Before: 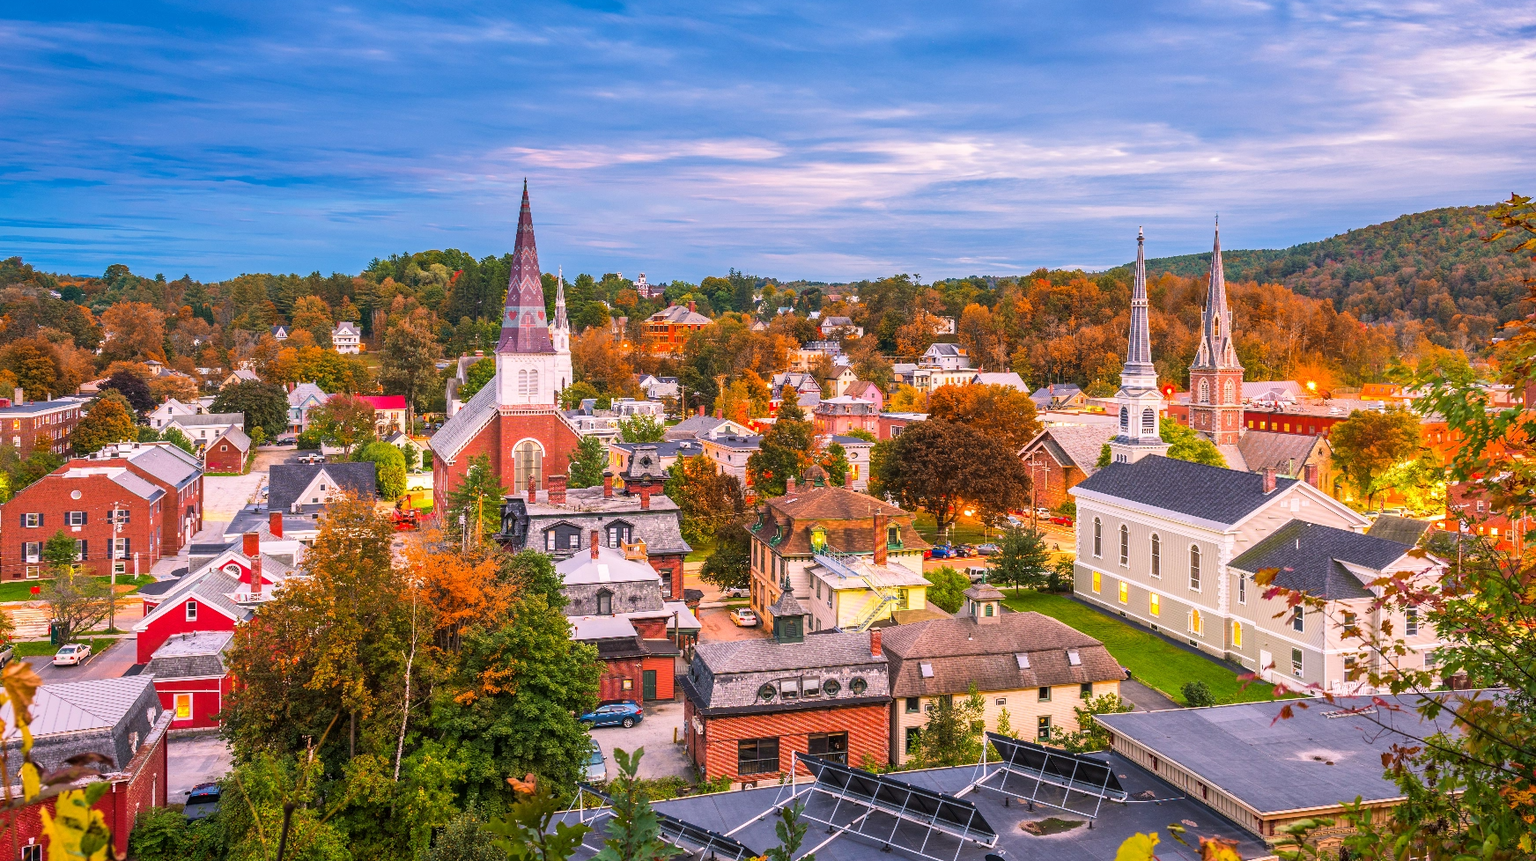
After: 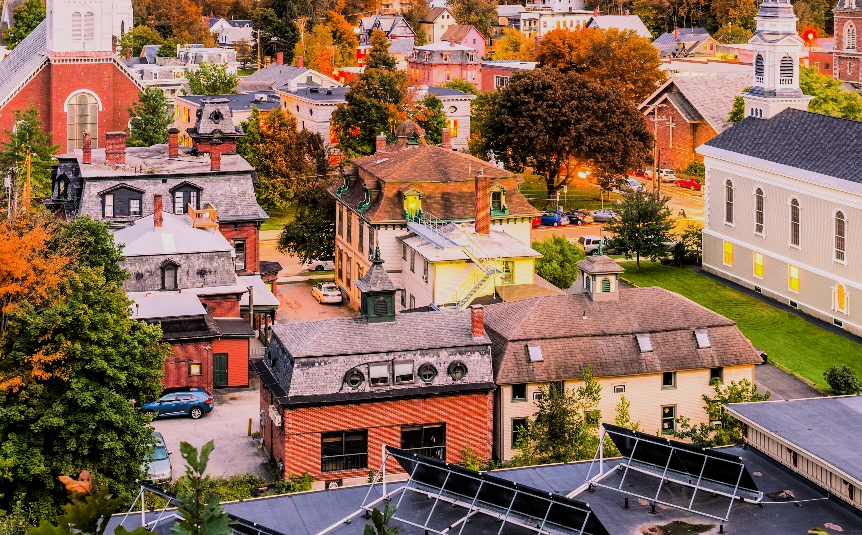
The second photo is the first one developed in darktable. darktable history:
crop: left 29.672%, top 41.786%, right 20.851%, bottom 3.487%
filmic rgb: black relative exposure -5 EV, hardness 2.88, contrast 1.3
